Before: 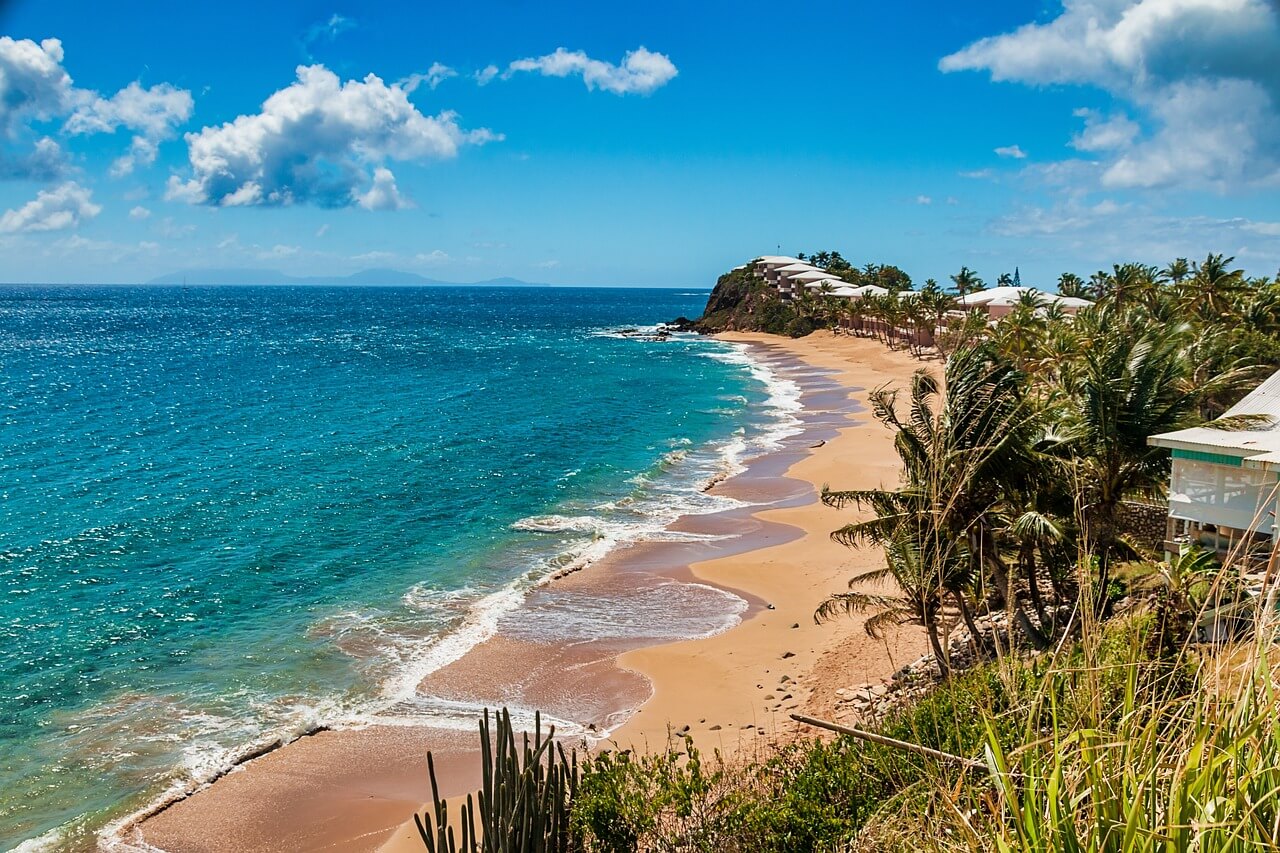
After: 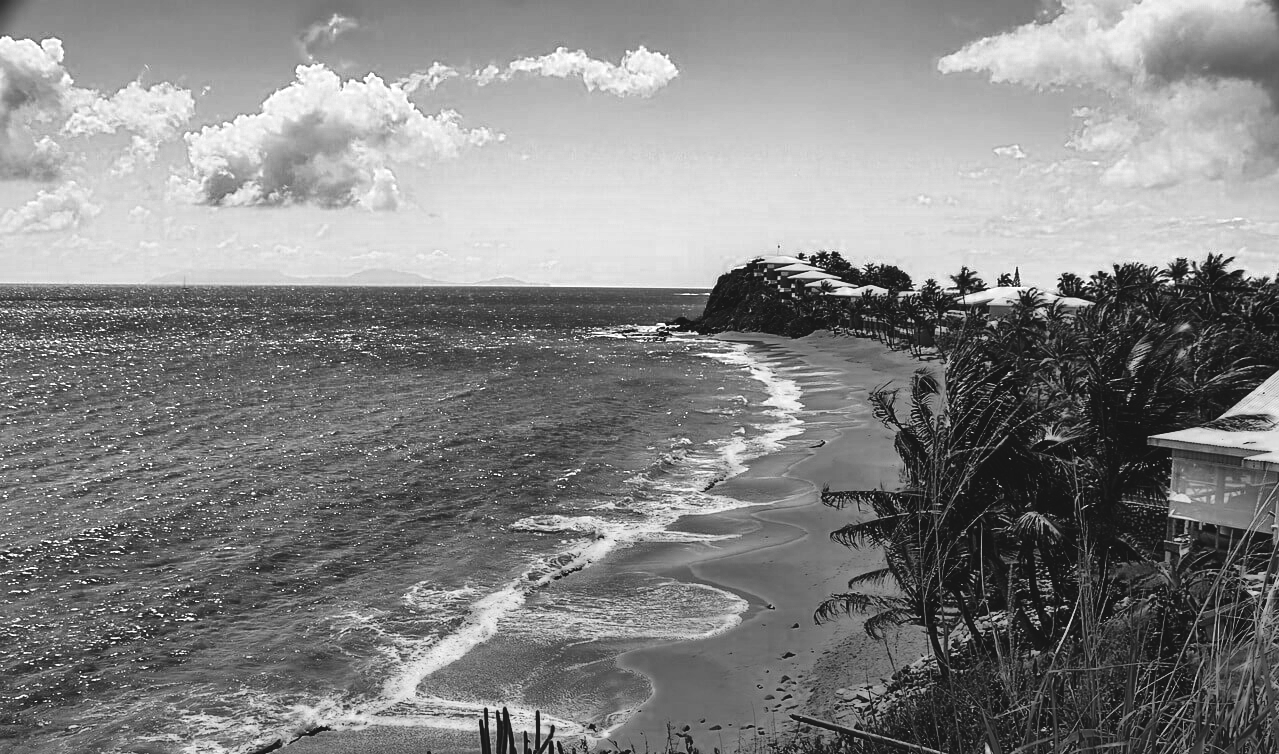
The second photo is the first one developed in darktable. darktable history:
rgb curve: curves: ch0 [(0, 0.186) (0.314, 0.284) (0.576, 0.466) (0.805, 0.691) (0.936, 0.886)]; ch1 [(0, 0.186) (0.314, 0.284) (0.581, 0.534) (0.771, 0.746) (0.936, 0.958)]; ch2 [(0, 0.216) (0.275, 0.39) (1, 1)], mode RGB, independent channels, compensate middle gray true, preserve colors none
color zones: curves: ch0 [(0.287, 0.048) (0.493, 0.484) (0.737, 0.816)]; ch1 [(0, 0) (0.143, 0) (0.286, 0) (0.429, 0) (0.571, 0) (0.714, 0) (0.857, 0)]
contrast brightness saturation: contrast 0.1, brightness -0.26, saturation 0.14
crop and rotate: top 0%, bottom 11.49%
